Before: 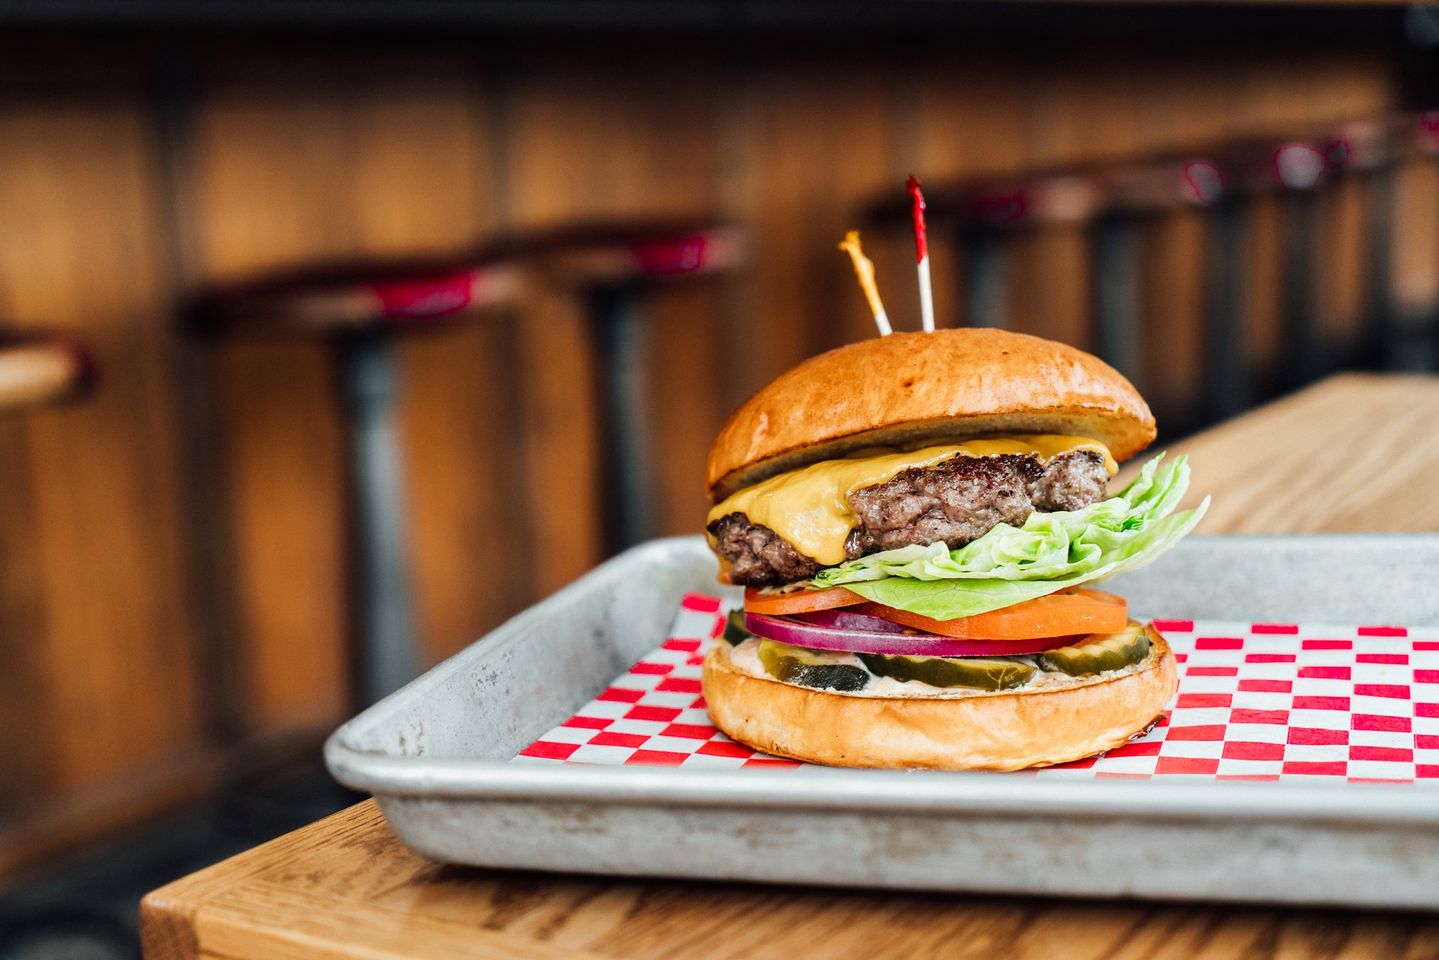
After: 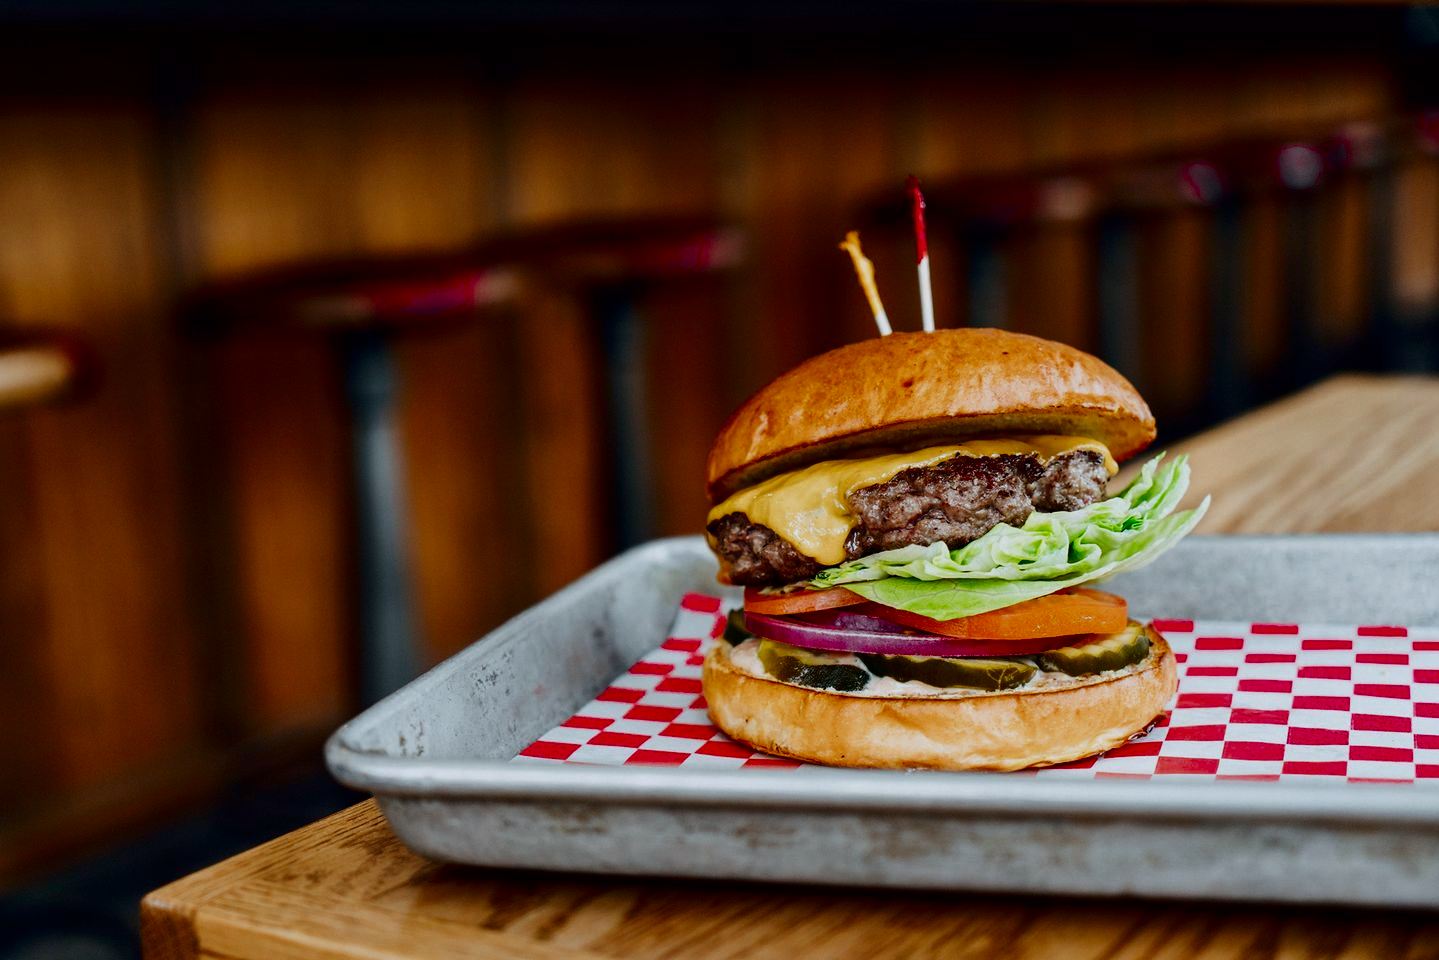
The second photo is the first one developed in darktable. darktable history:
white balance: red 0.98, blue 1.034
contrast brightness saturation: contrast 0.13, brightness -0.24, saturation 0.14
exposure: exposure -0.293 EV, compensate highlight preservation false
